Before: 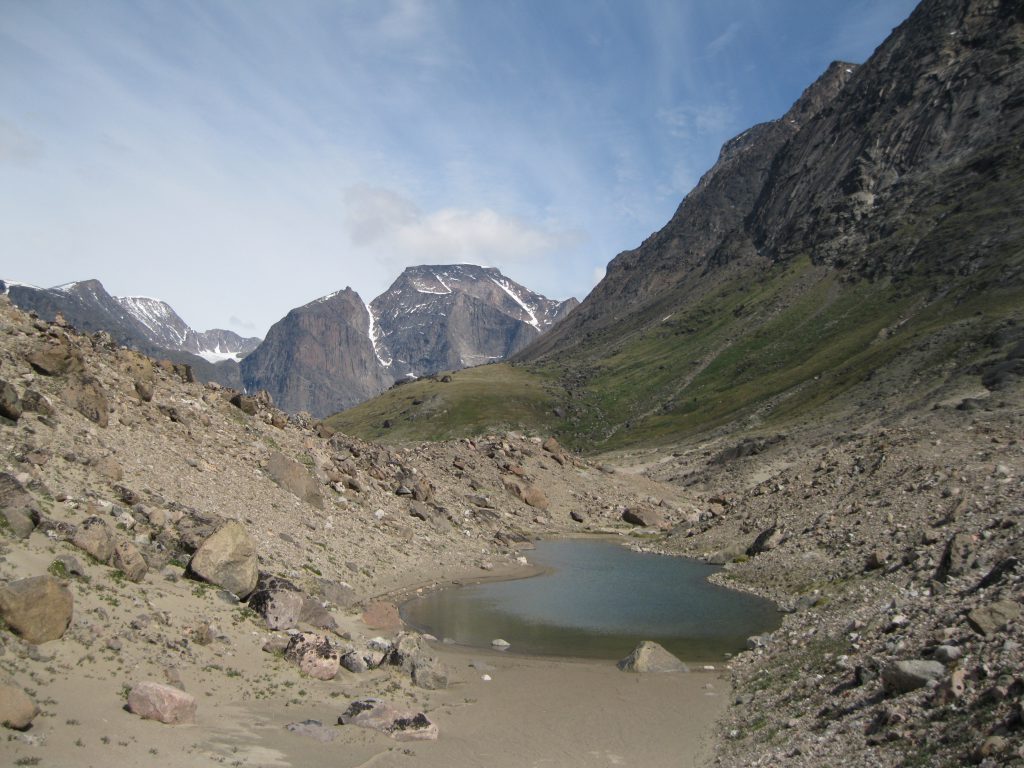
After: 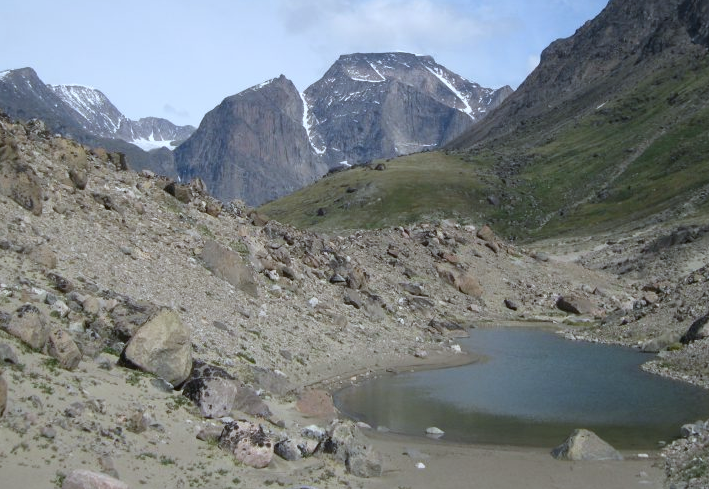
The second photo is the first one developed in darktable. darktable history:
crop: left 6.488%, top 27.668%, right 24.183%, bottom 8.656%
white balance: red 0.924, blue 1.095
